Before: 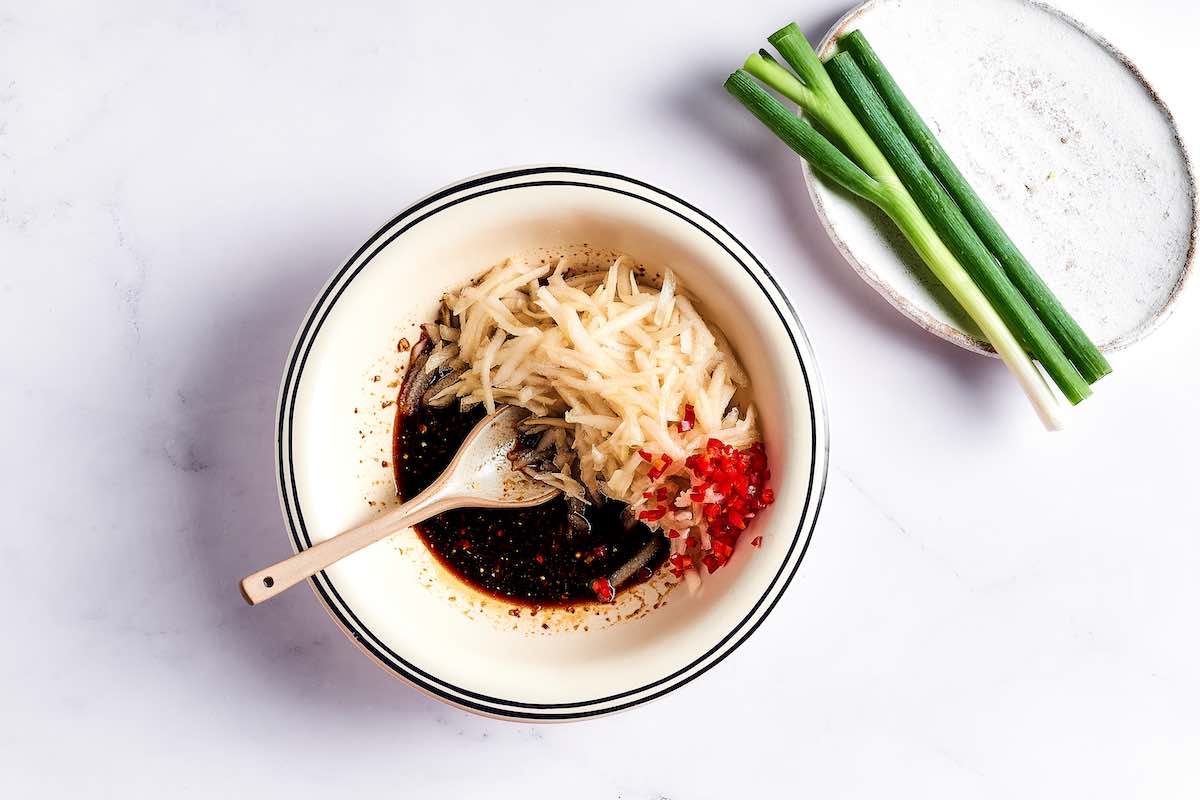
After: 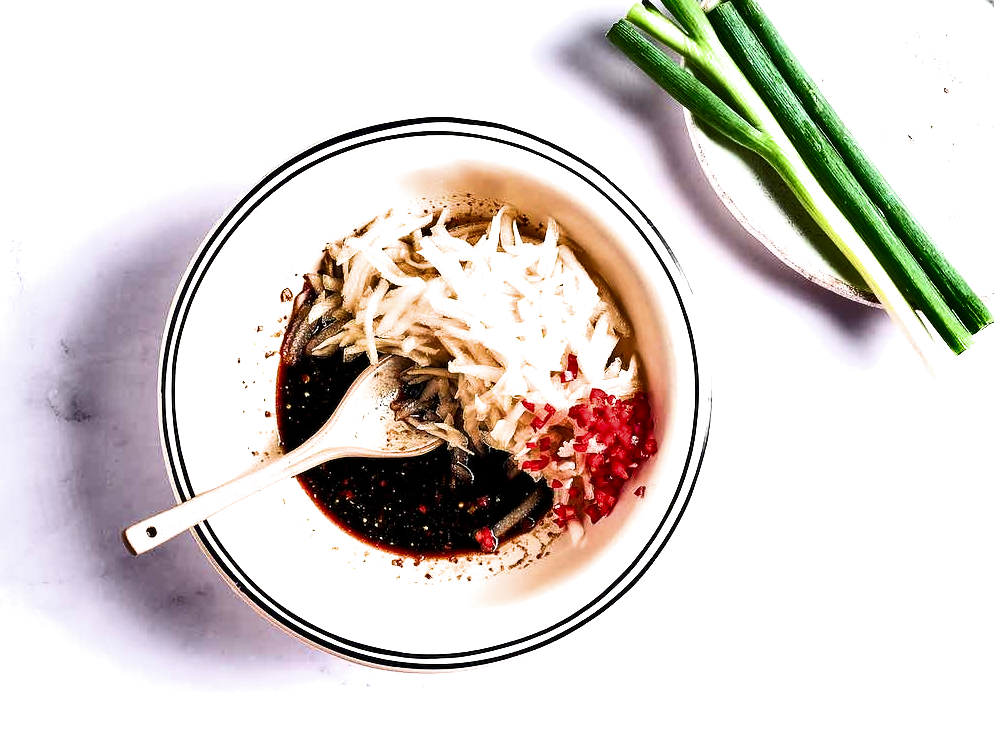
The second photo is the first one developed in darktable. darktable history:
crop: left 9.807%, top 6.259%, right 7.334%, bottom 2.177%
exposure: black level correction 0.001, exposure 0.5 EV, compensate exposure bias true, compensate highlight preservation false
filmic rgb: black relative exposure -9.08 EV, white relative exposure 2.3 EV, hardness 7.49
shadows and highlights: shadows 60, soften with gaussian
